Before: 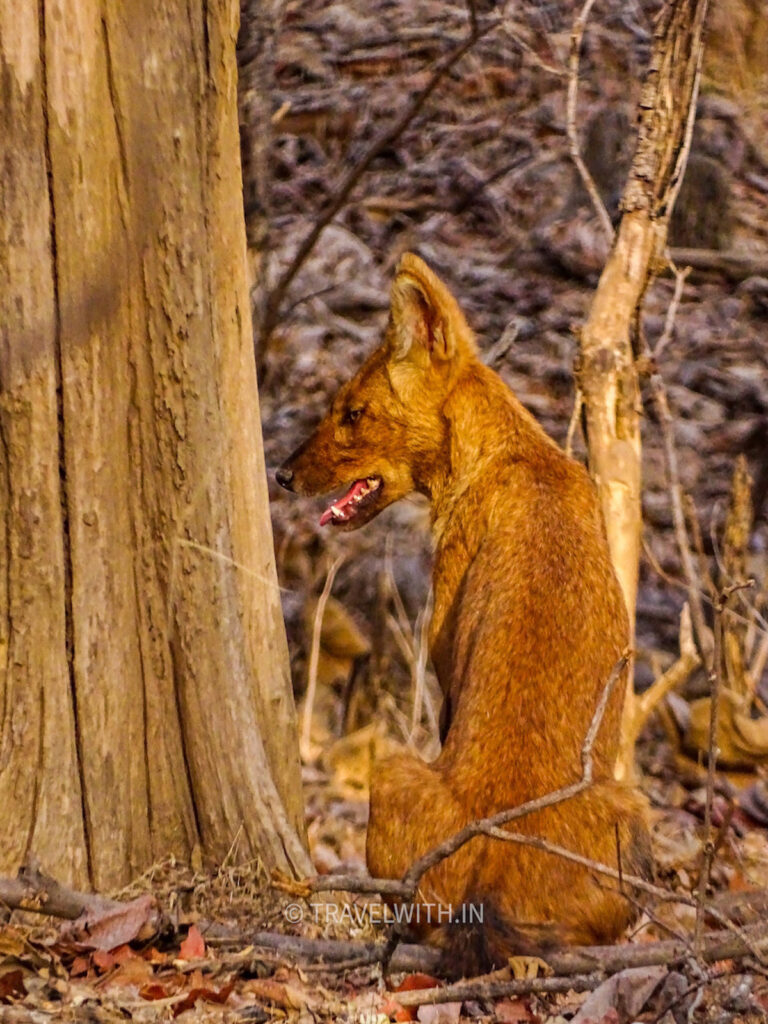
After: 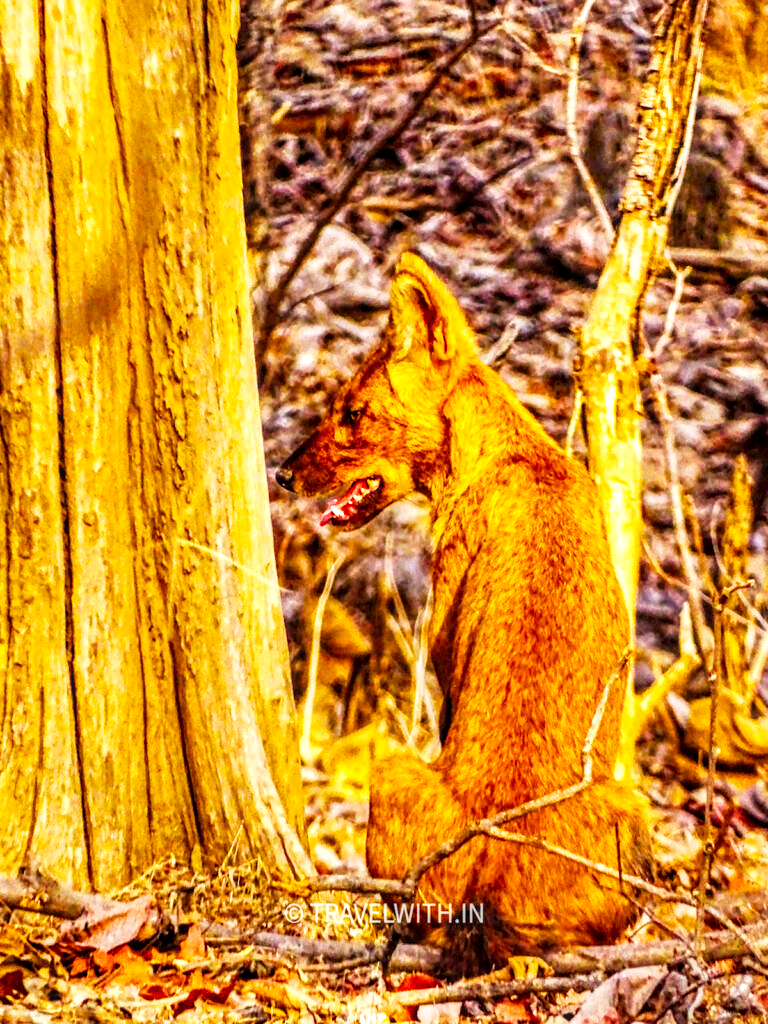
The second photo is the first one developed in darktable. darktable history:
local contrast: highlights 62%, detail 143%, midtone range 0.422
color balance rgb: highlights gain › luminance 6.303%, highlights gain › chroma 1.322%, highlights gain › hue 90.71°, perceptual saturation grading › global saturation 30.451%
base curve: curves: ch0 [(0, 0) (0.007, 0.004) (0.027, 0.03) (0.046, 0.07) (0.207, 0.54) (0.442, 0.872) (0.673, 0.972) (1, 1)], preserve colors none
